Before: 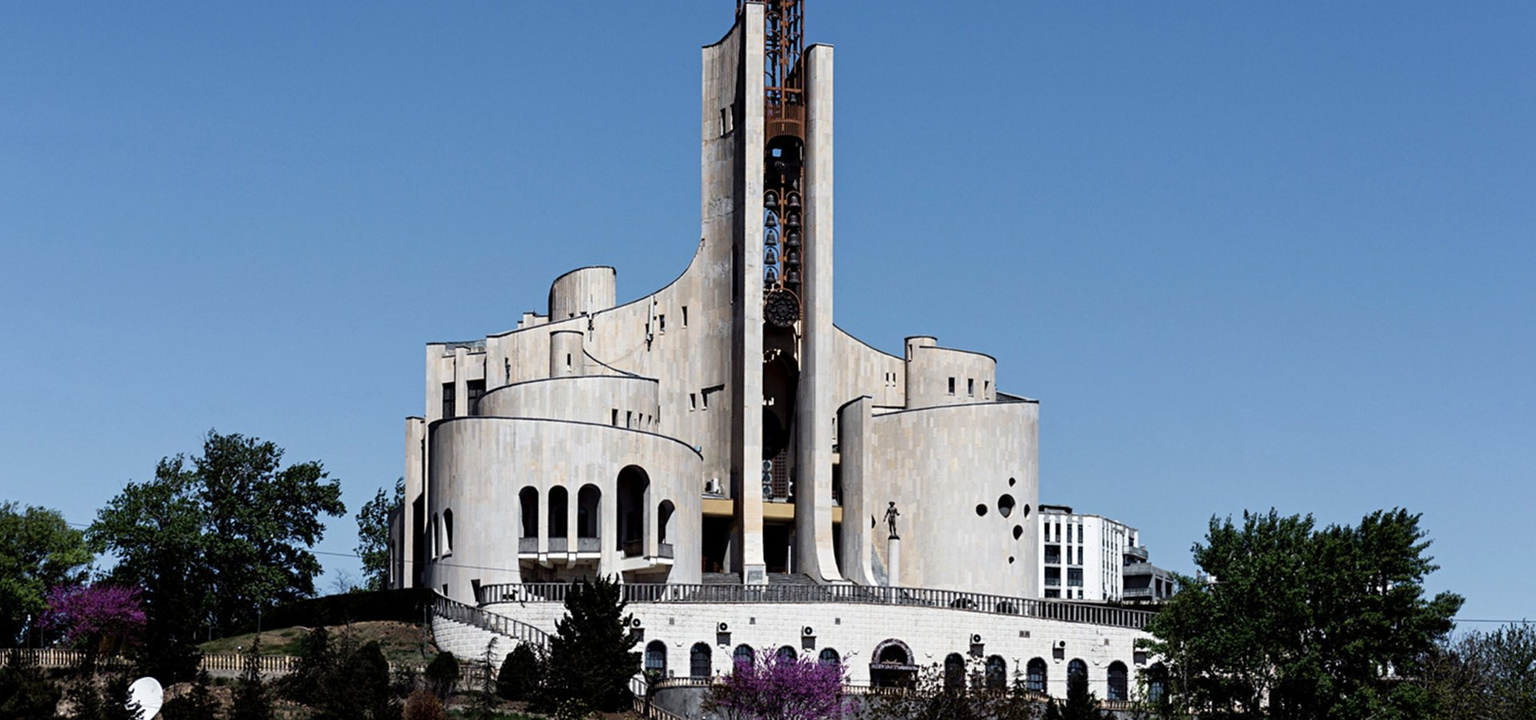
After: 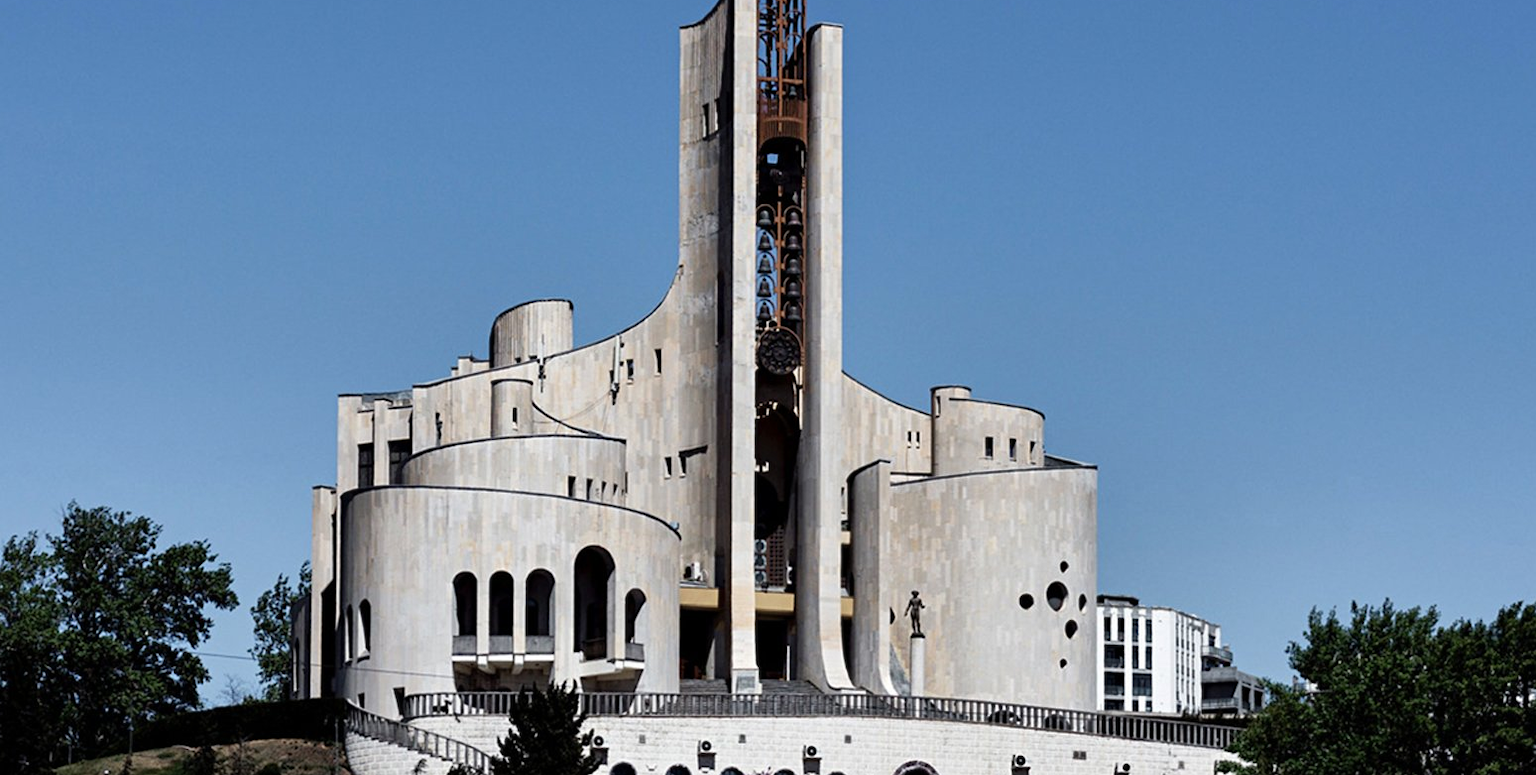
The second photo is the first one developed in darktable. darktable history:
shadows and highlights: radius 107.94, shadows 23.34, highlights -58.54, low approximation 0.01, soften with gaussian
crop: left 10.006%, top 3.513%, right 9.302%, bottom 9.508%
